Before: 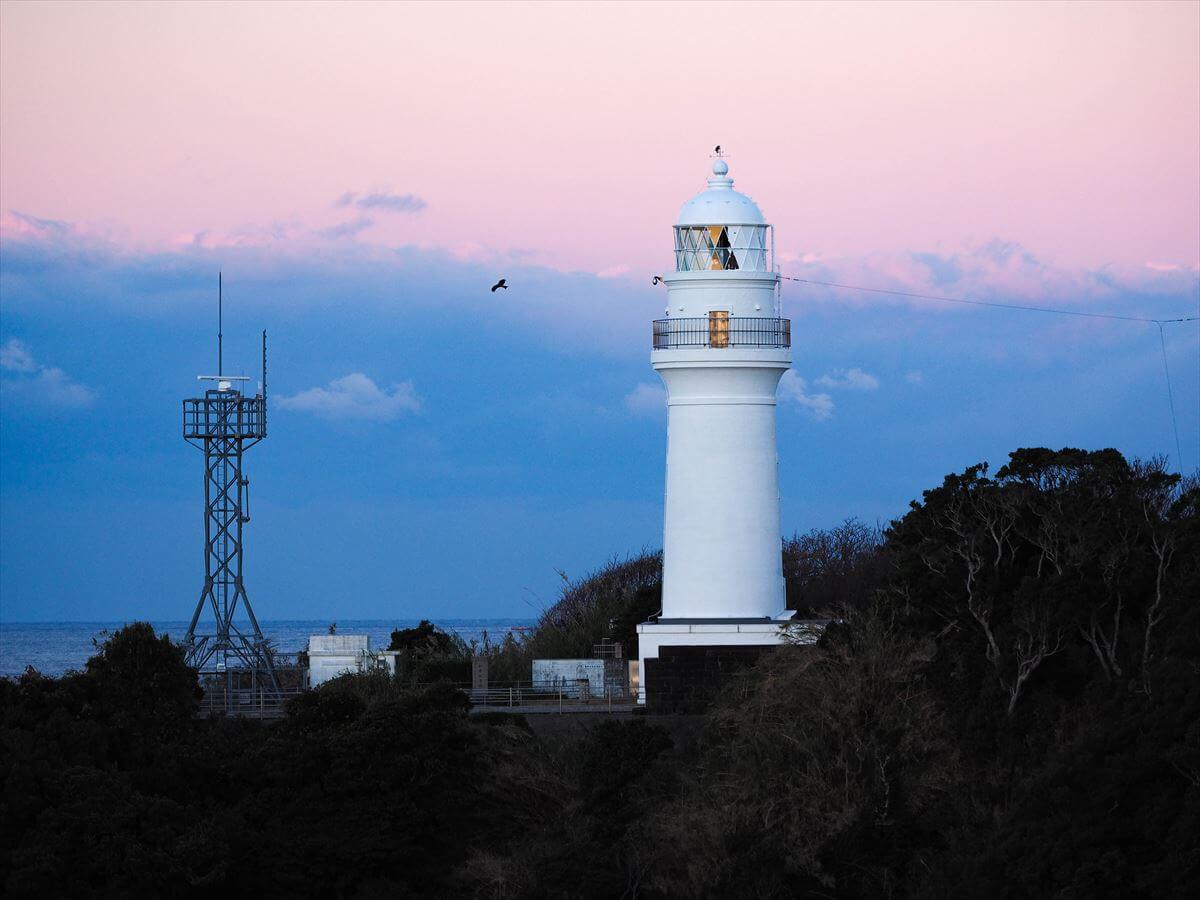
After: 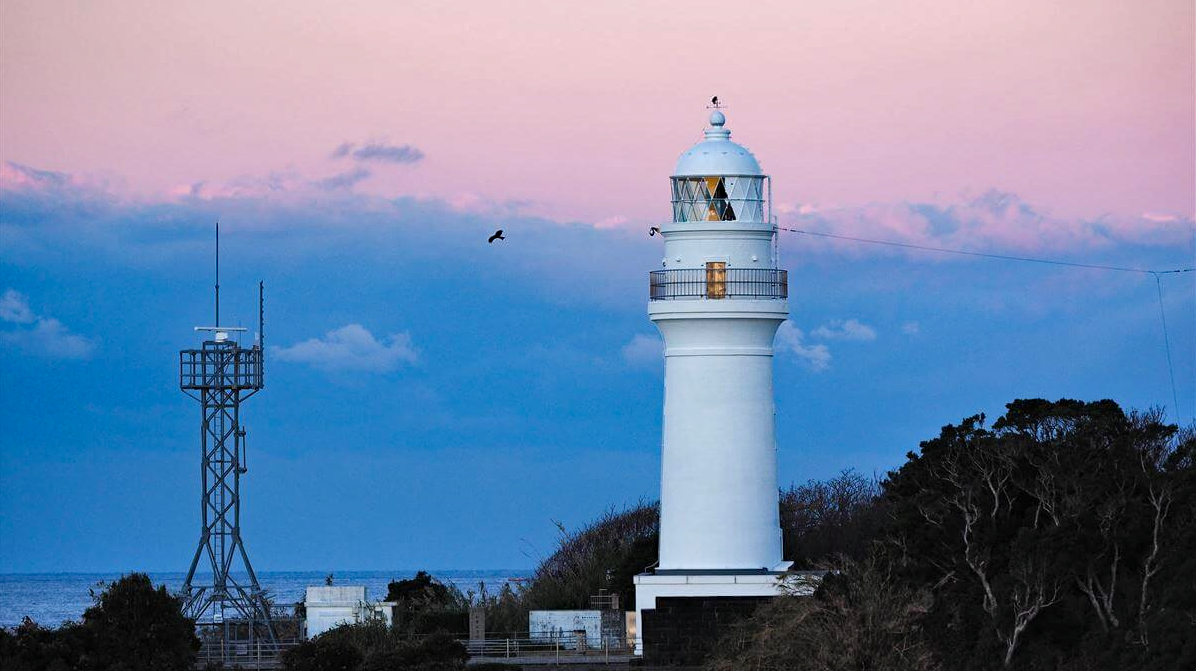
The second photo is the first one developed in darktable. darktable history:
crop: left 0.319%, top 5.517%, bottom 19.881%
shadows and highlights: low approximation 0.01, soften with gaussian
haze removal: compatibility mode true, adaptive false
